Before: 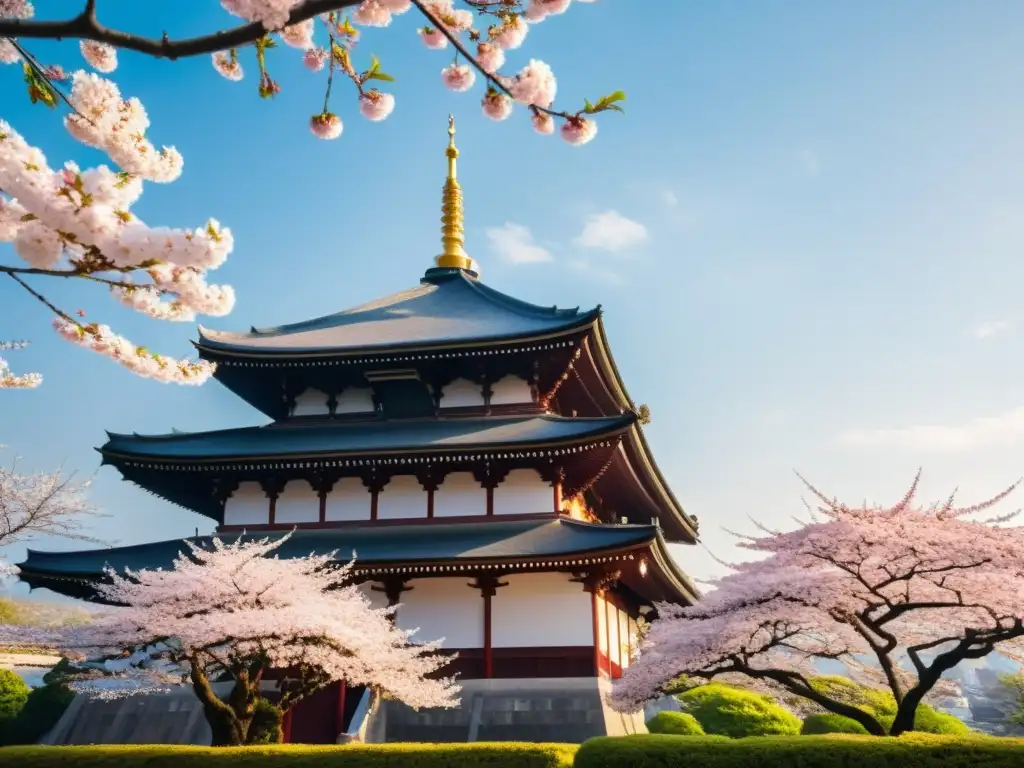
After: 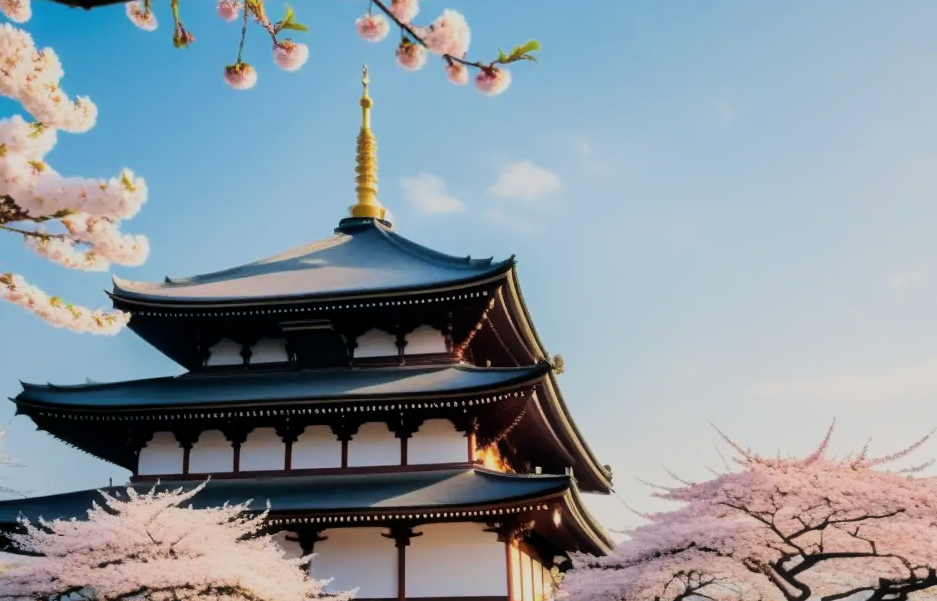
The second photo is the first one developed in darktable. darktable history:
haze removal: strength -0.038, compatibility mode true, adaptive false
crop: left 8.44%, top 6.53%, bottom 15.207%
filmic rgb: middle gray luminance 28.82%, black relative exposure -10.24 EV, white relative exposure 5.48 EV, target black luminance 0%, hardness 3.91, latitude 2.63%, contrast 1.122, highlights saturation mix 6.07%, shadows ↔ highlights balance 14.38%, color science v6 (2022)
